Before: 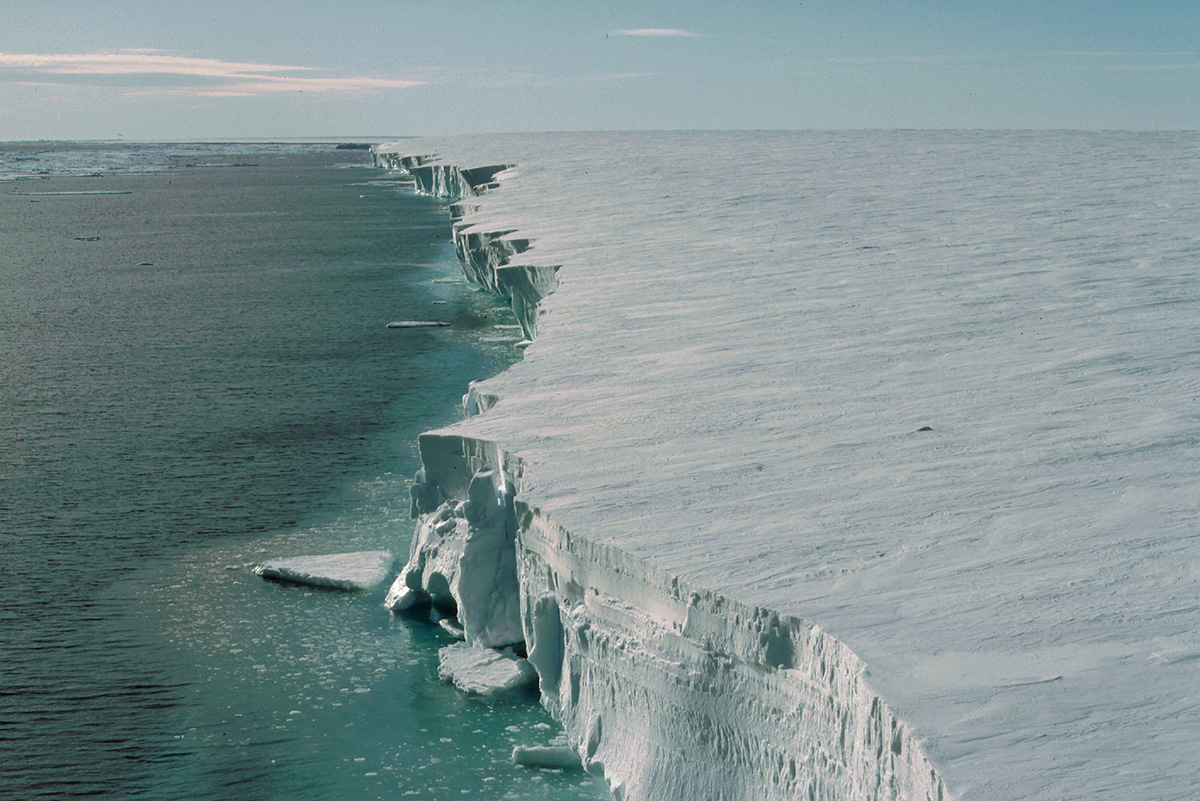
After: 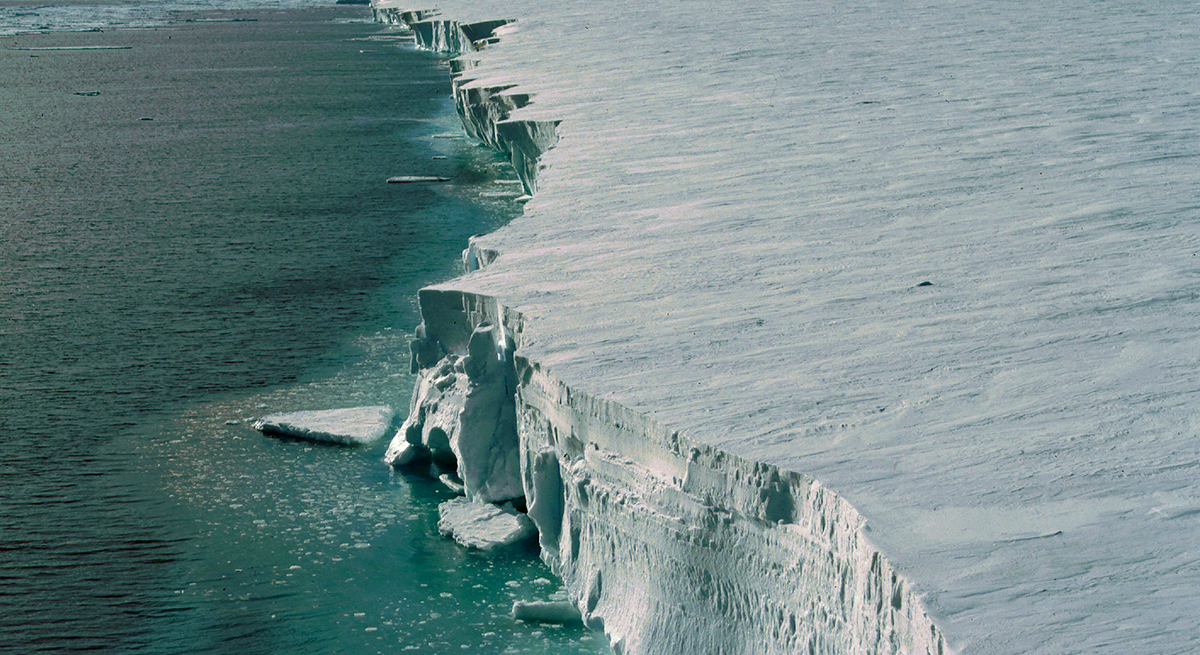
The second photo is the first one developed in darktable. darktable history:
contrast brightness saturation: contrast 0.15, brightness -0.009, saturation 0.098
crop and rotate: top 18.213%
haze removal: compatibility mode true, adaptive false
